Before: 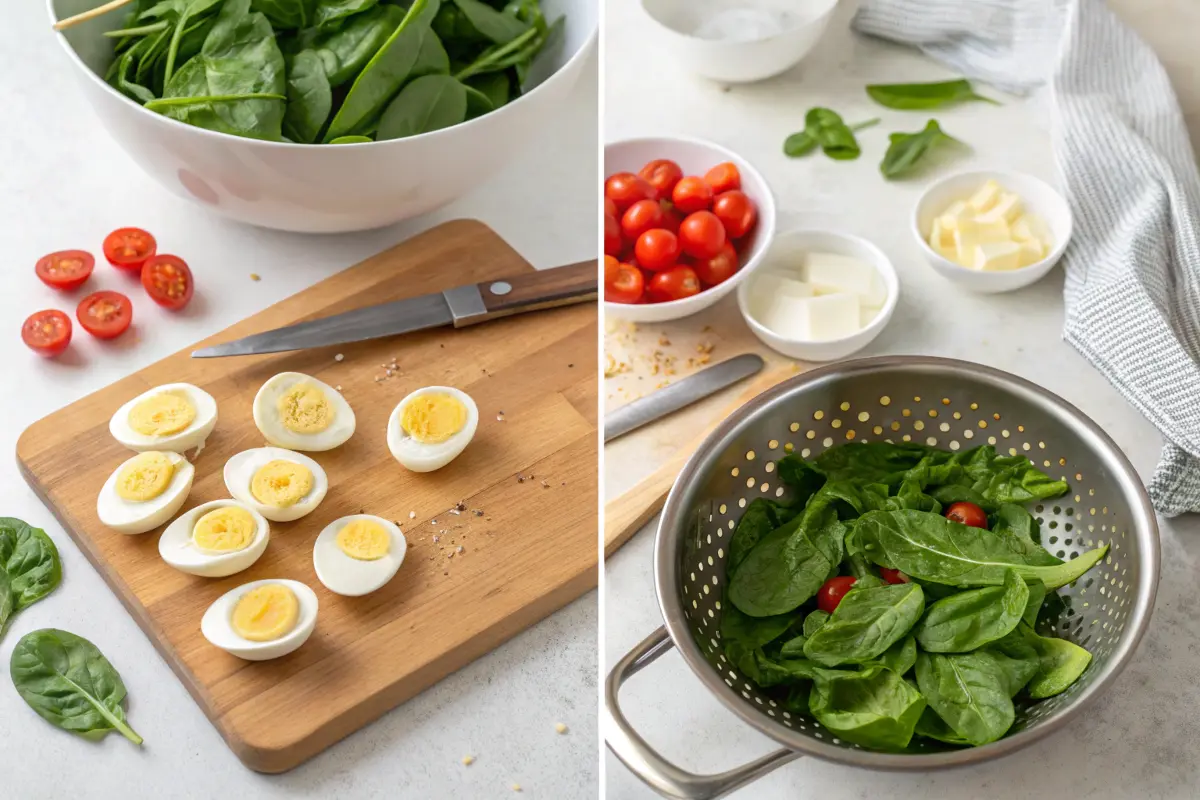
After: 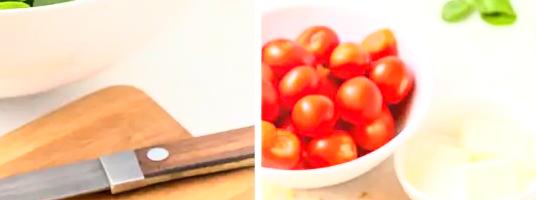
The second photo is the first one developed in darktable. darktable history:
crop: left 28.64%, top 16.832%, right 26.637%, bottom 58.055%
base curve: curves: ch0 [(0, 0) (0.018, 0.026) (0.143, 0.37) (0.33, 0.731) (0.458, 0.853) (0.735, 0.965) (0.905, 0.986) (1, 1)]
exposure: black level correction 0.001, exposure 0.5 EV, compensate exposure bias true, compensate highlight preservation false
